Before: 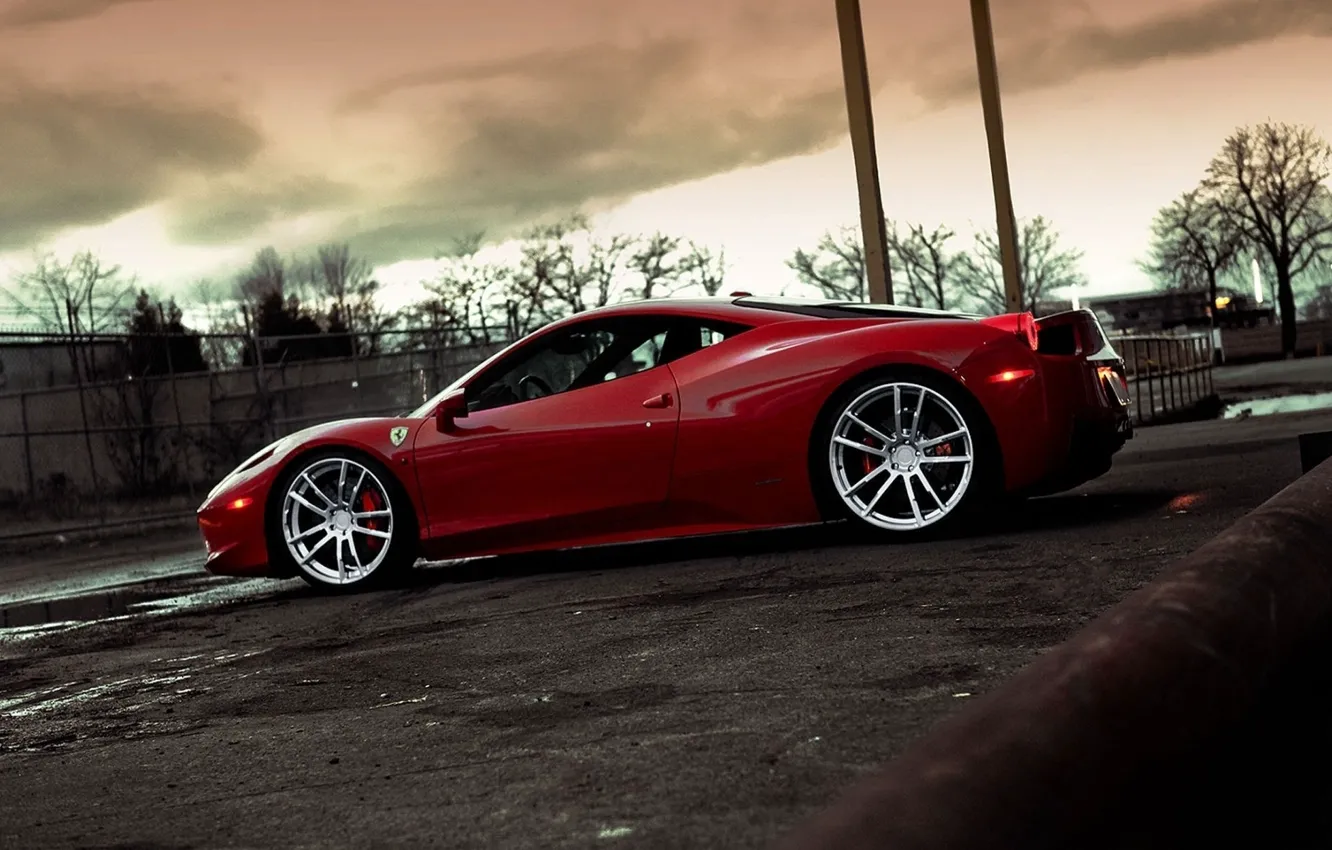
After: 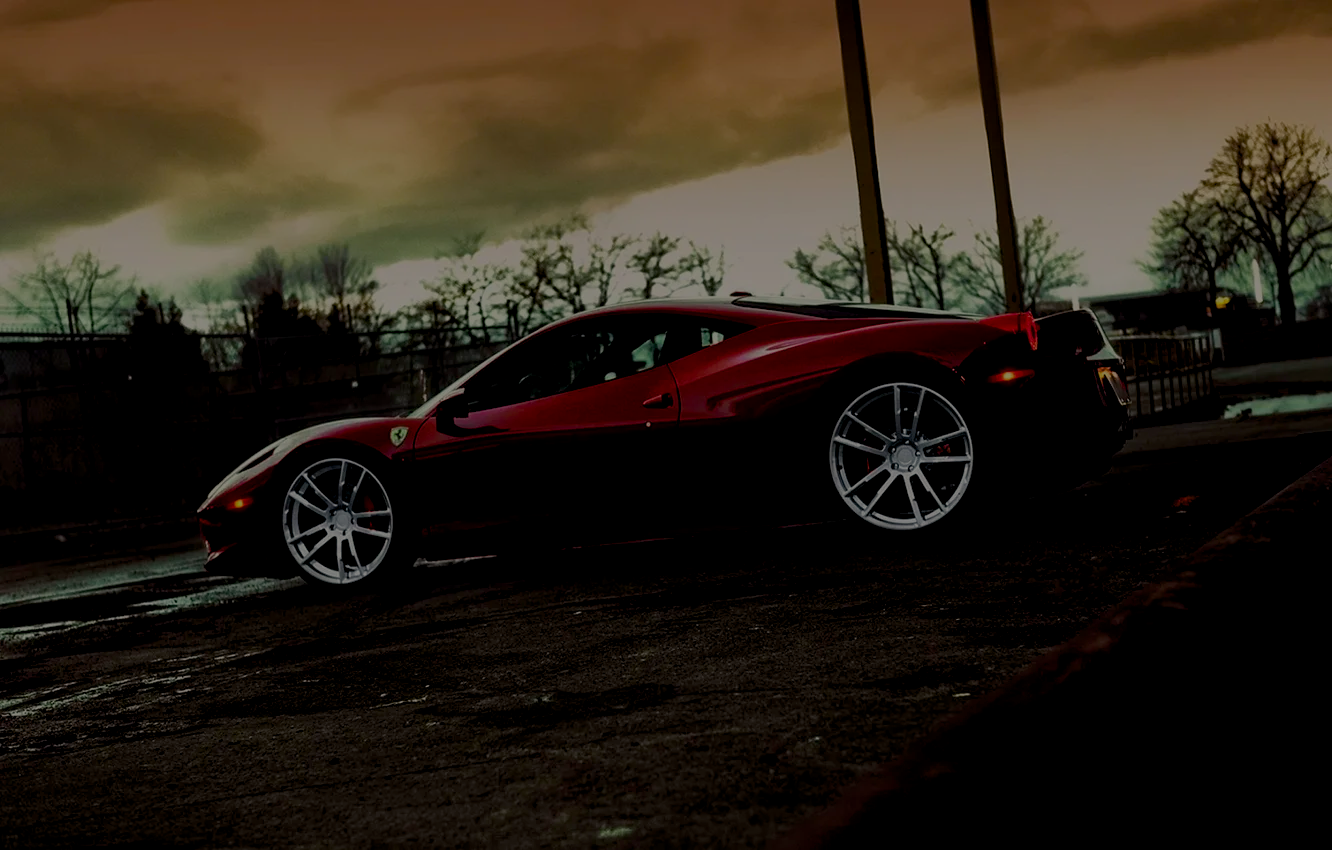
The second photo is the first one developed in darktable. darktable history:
color balance rgb: highlights gain › chroma 2.071%, highlights gain › hue 71.62°, global offset › luminance -0.502%, perceptual saturation grading › global saturation 20%, perceptual saturation grading › highlights -24.99%, perceptual saturation grading › shadows 49.966%, global vibrance 20%
exposure: exposure -2.023 EV, compensate exposure bias true, compensate highlight preservation false
